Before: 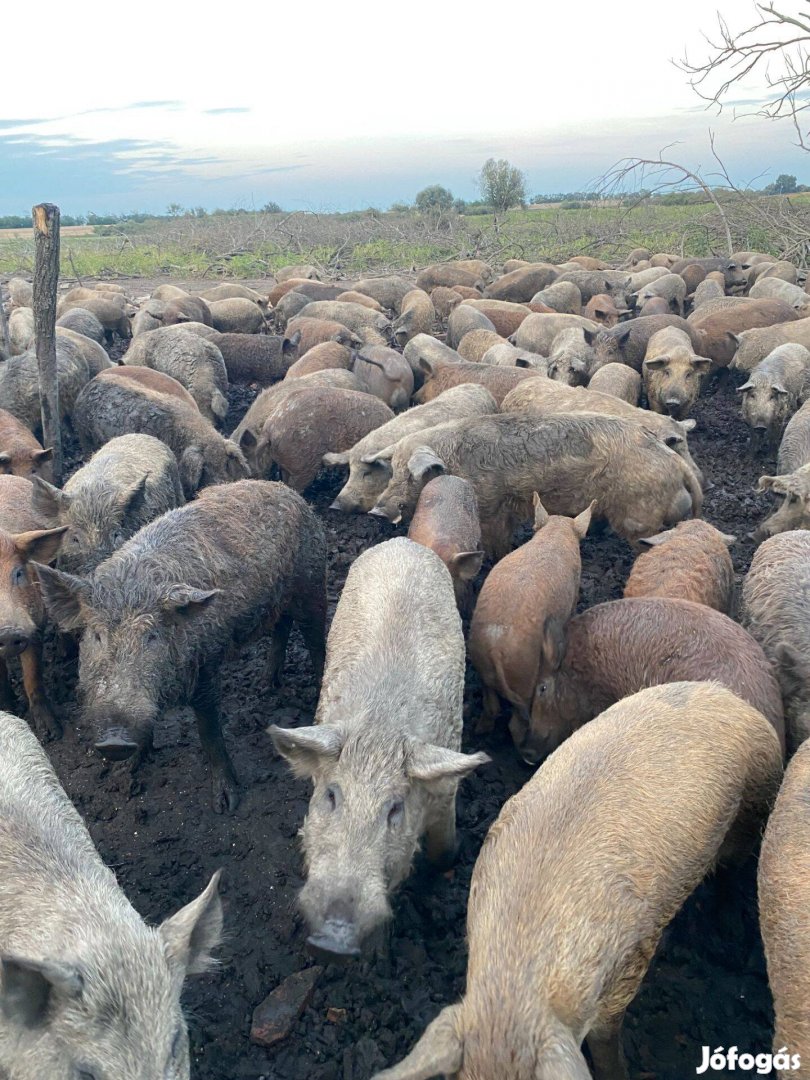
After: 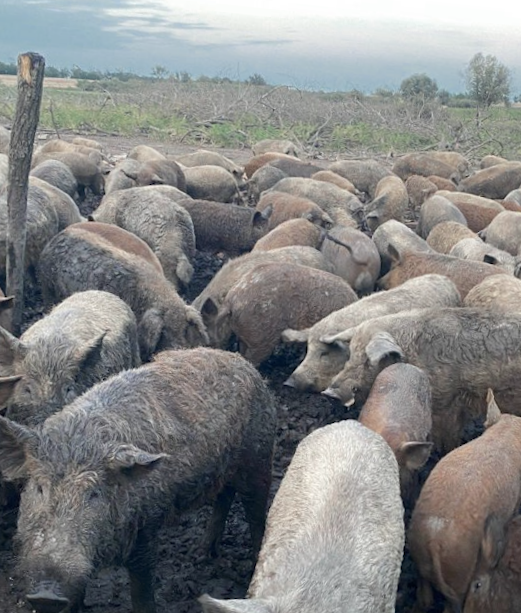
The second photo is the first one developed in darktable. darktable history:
color zones: curves: ch0 [(0, 0.5) (0.125, 0.4) (0.25, 0.5) (0.375, 0.4) (0.5, 0.4) (0.625, 0.35) (0.75, 0.35) (0.875, 0.5)]; ch1 [(0, 0.35) (0.125, 0.45) (0.25, 0.35) (0.375, 0.35) (0.5, 0.35) (0.625, 0.35) (0.75, 0.45) (0.875, 0.35)]; ch2 [(0, 0.6) (0.125, 0.5) (0.25, 0.5) (0.375, 0.6) (0.5, 0.6) (0.625, 0.5) (0.75, 0.5) (0.875, 0.5)]
rotate and perspective: rotation 0.8°, automatic cropping off
crop and rotate: angle -4.99°, left 2.122%, top 6.945%, right 27.566%, bottom 30.519%
